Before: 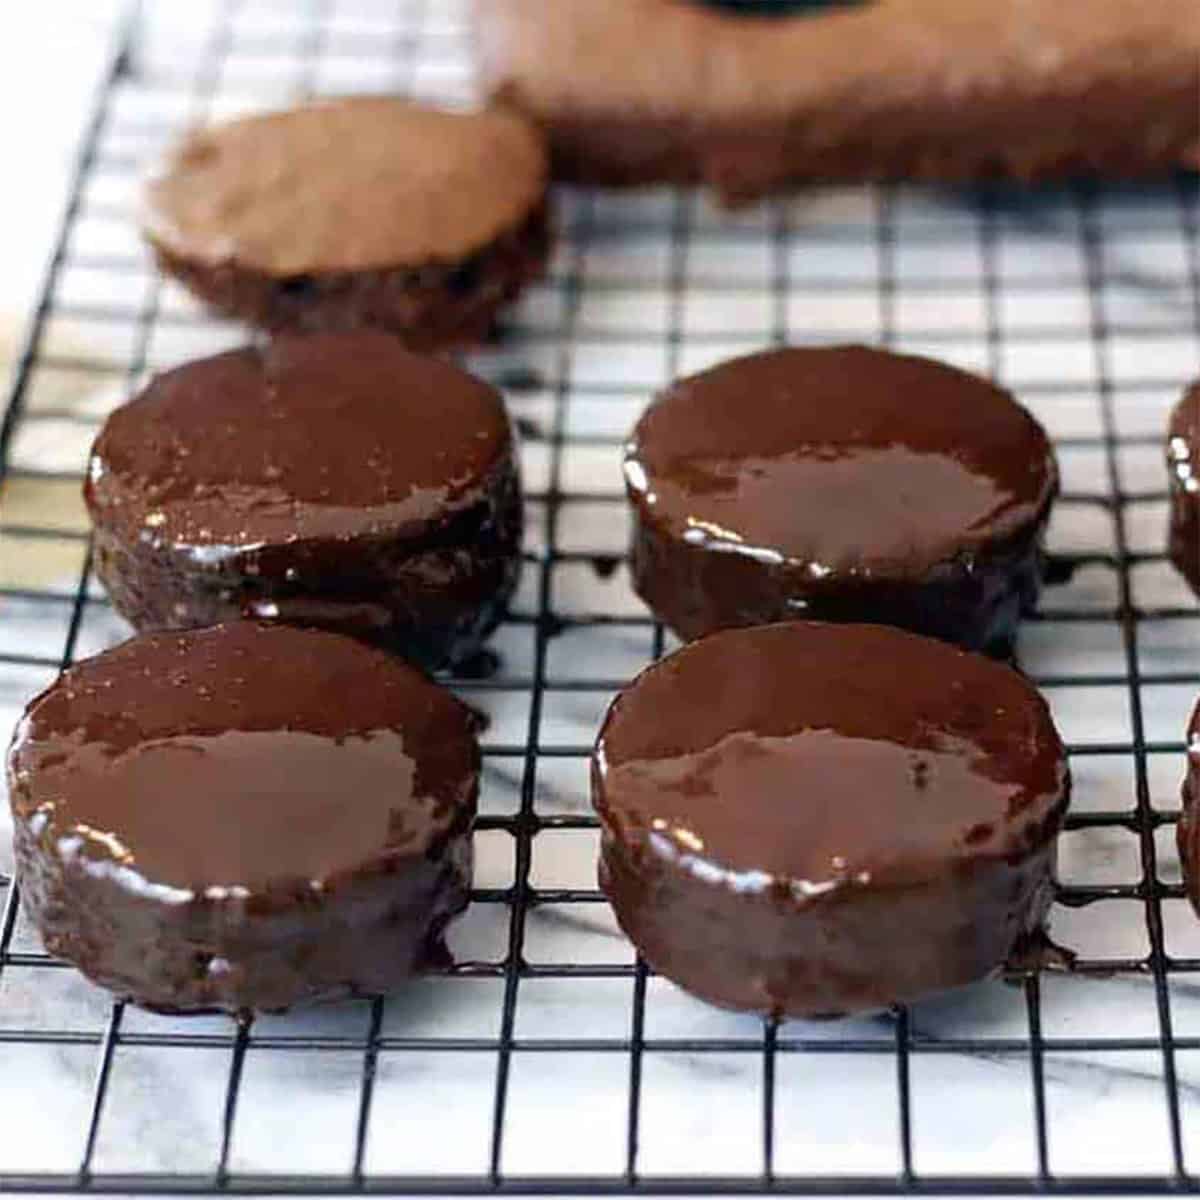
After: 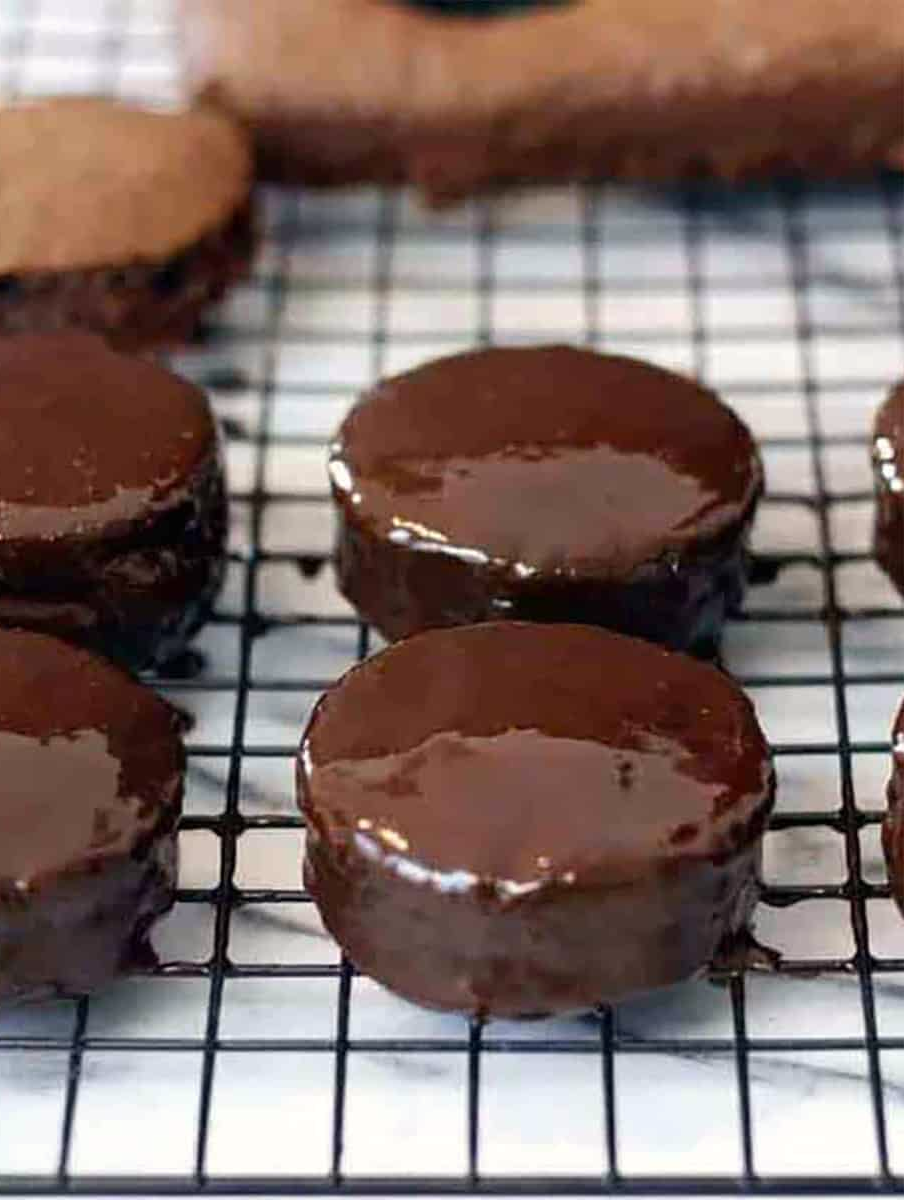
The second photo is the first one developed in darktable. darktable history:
crop and rotate: left 24.6%
white balance: red 1.009, blue 0.985
